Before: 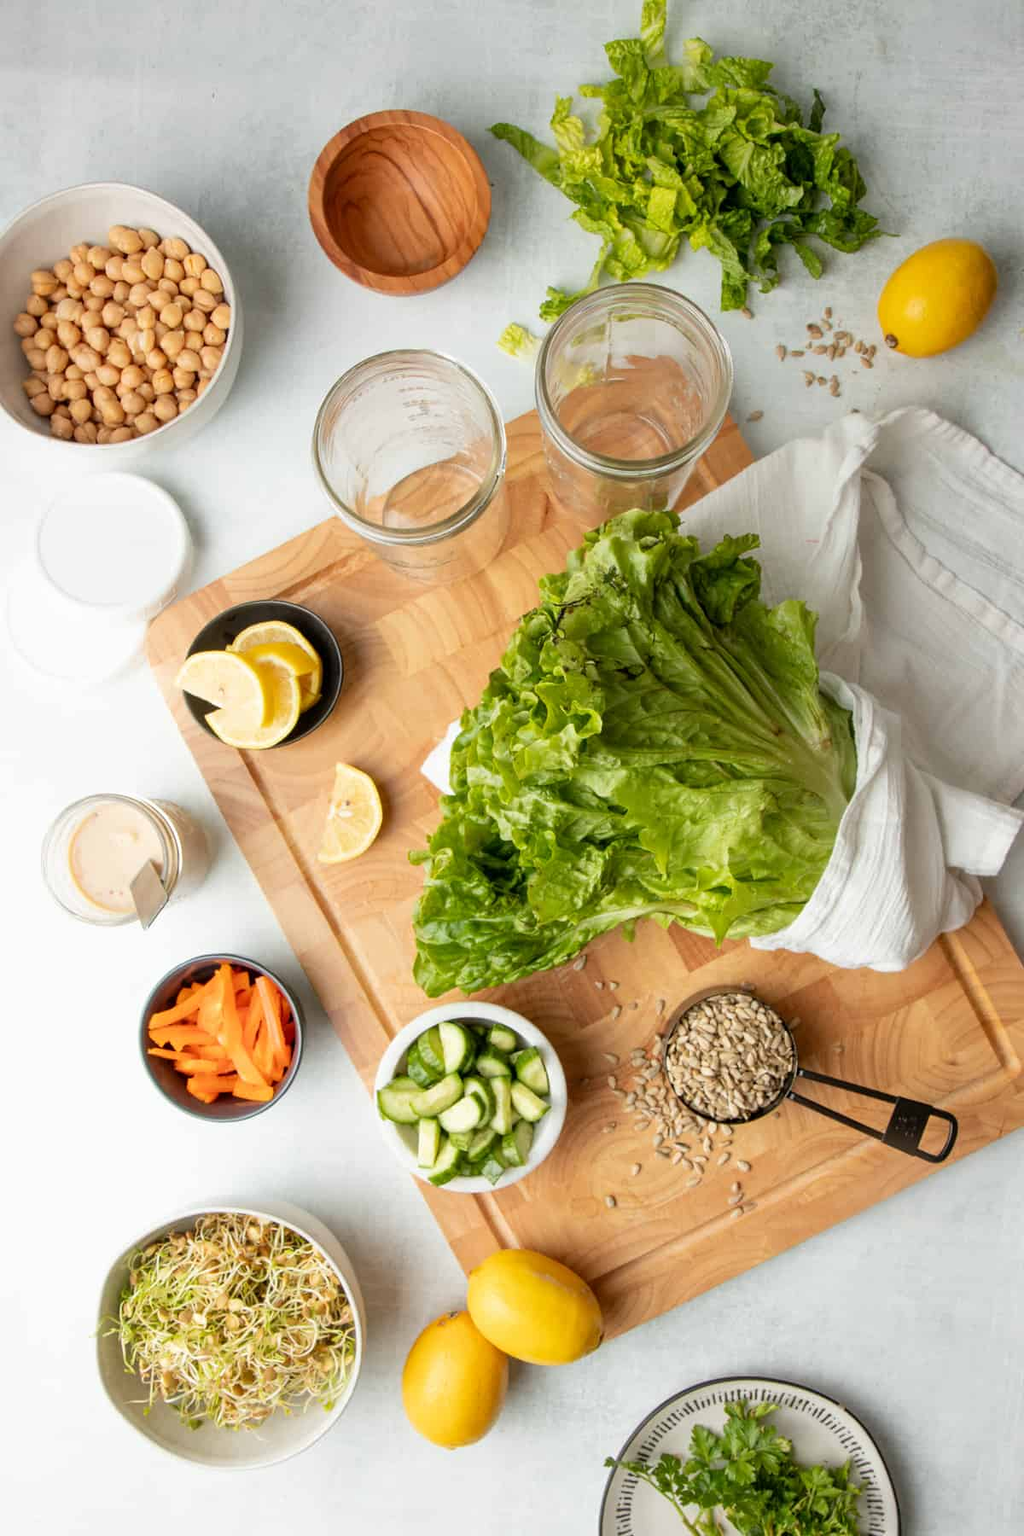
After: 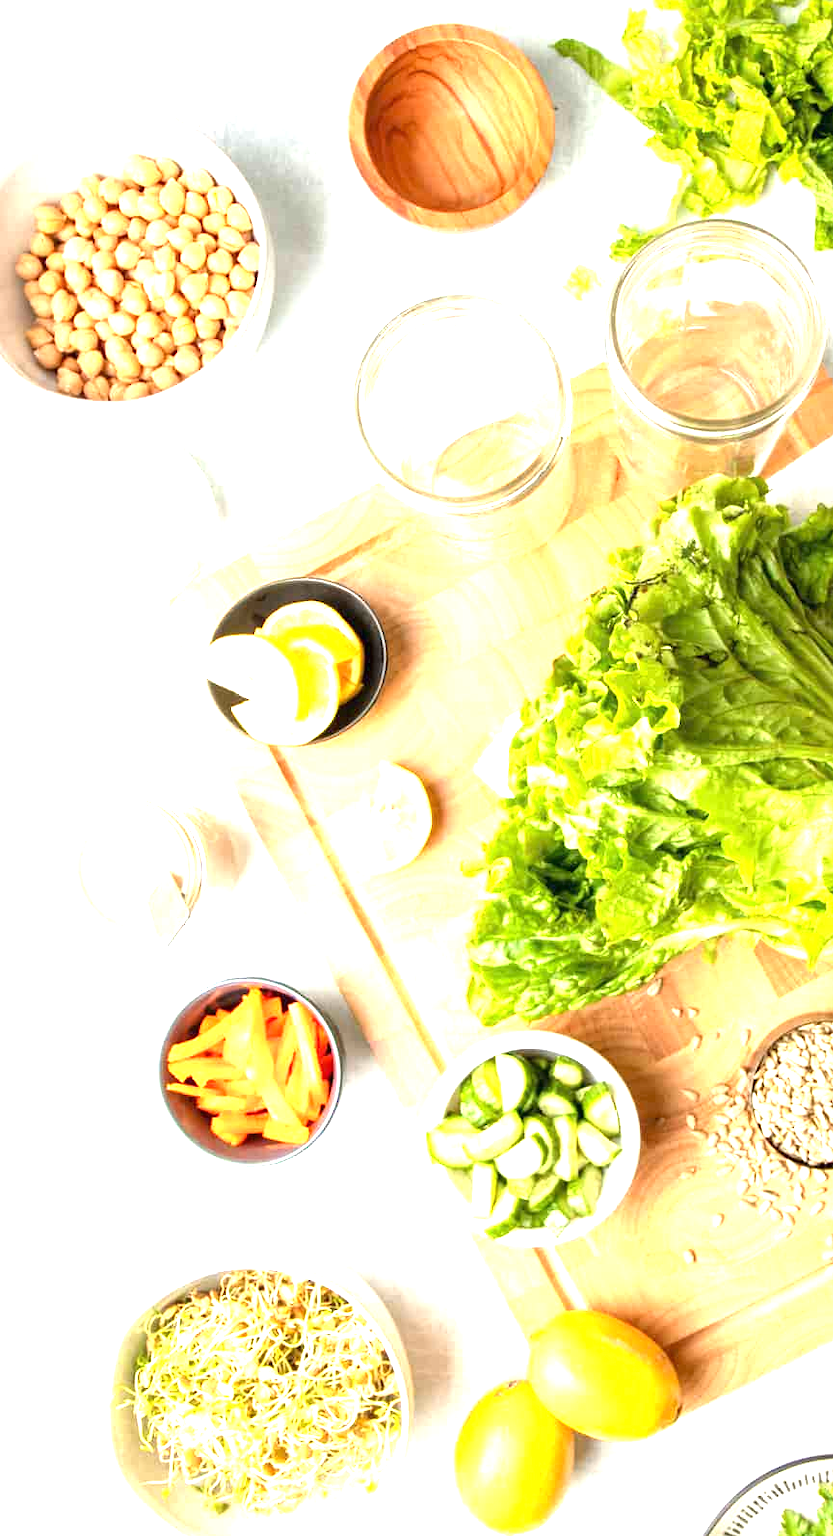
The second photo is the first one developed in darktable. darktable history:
exposure: black level correction 0, exposure 1.746 EV, compensate highlight preservation false
crop: top 5.779%, right 27.893%, bottom 5.648%
